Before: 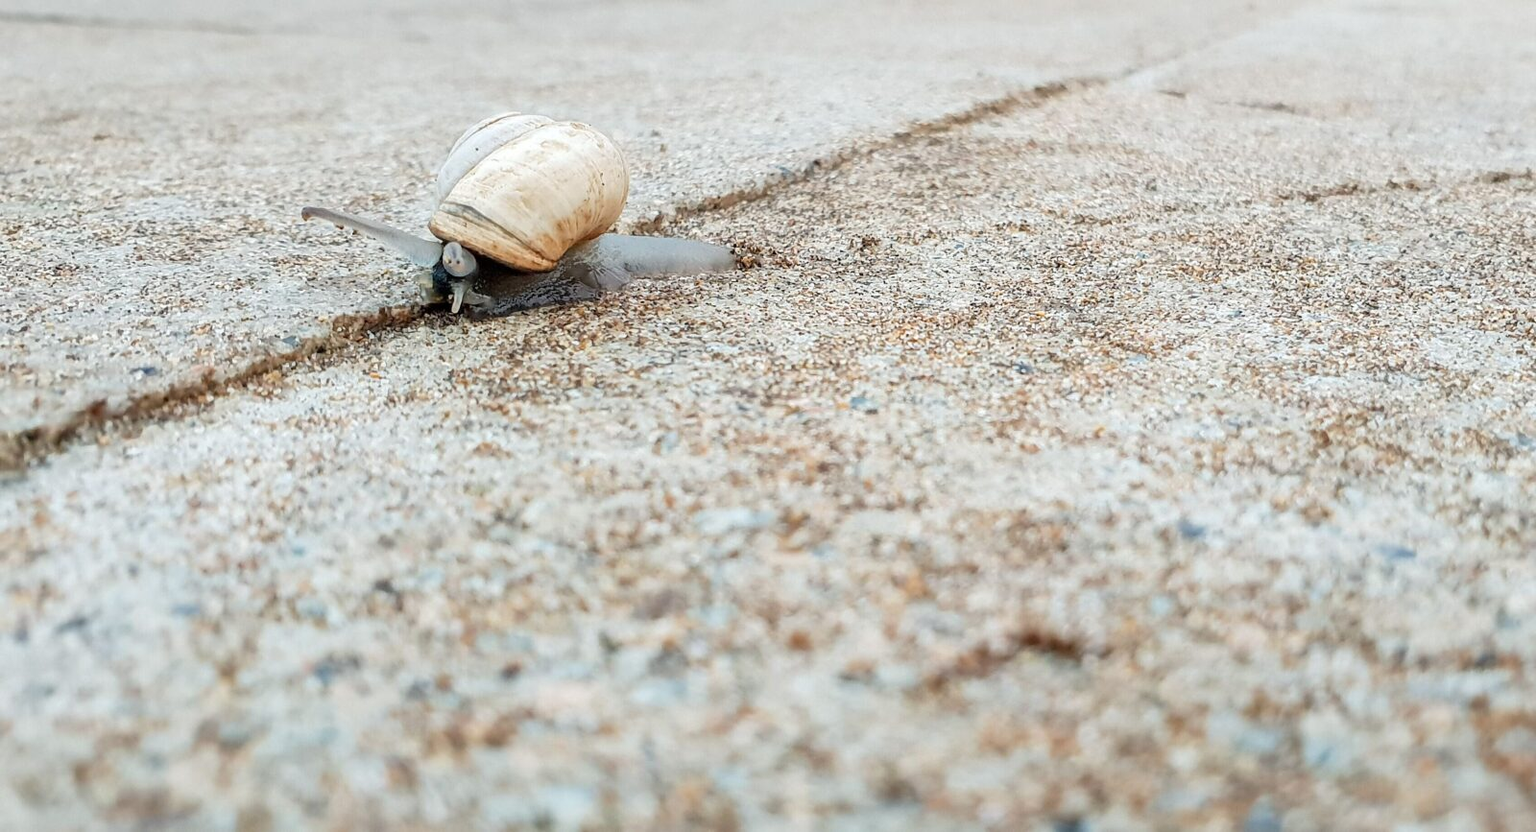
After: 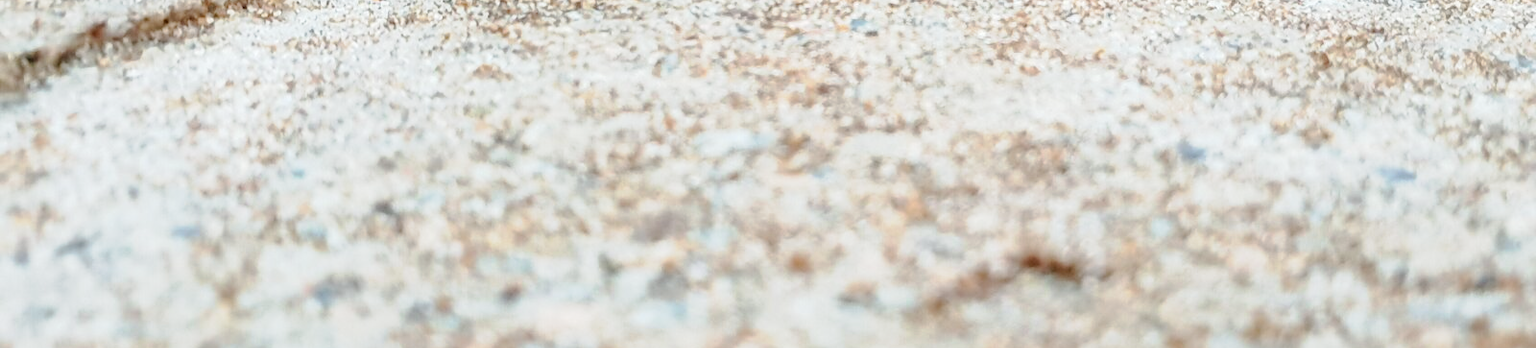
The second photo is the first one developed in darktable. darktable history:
tone curve: curves: ch0 [(0, 0) (0.003, 0.004) (0.011, 0.015) (0.025, 0.033) (0.044, 0.058) (0.069, 0.091) (0.1, 0.131) (0.136, 0.178) (0.177, 0.232) (0.224, 0.294) (0.277, 0.362) (0.335, 0.434) (0.399, 0.512) (0.468, 0.582) (0.543, 0.646) (0.623, 0.713) (0.709, 0.783) (0.801, 0.876) (0.898, 0.938) (1, 1)], preserve colors none
crop: top 45.551%, bottom 12.262%
